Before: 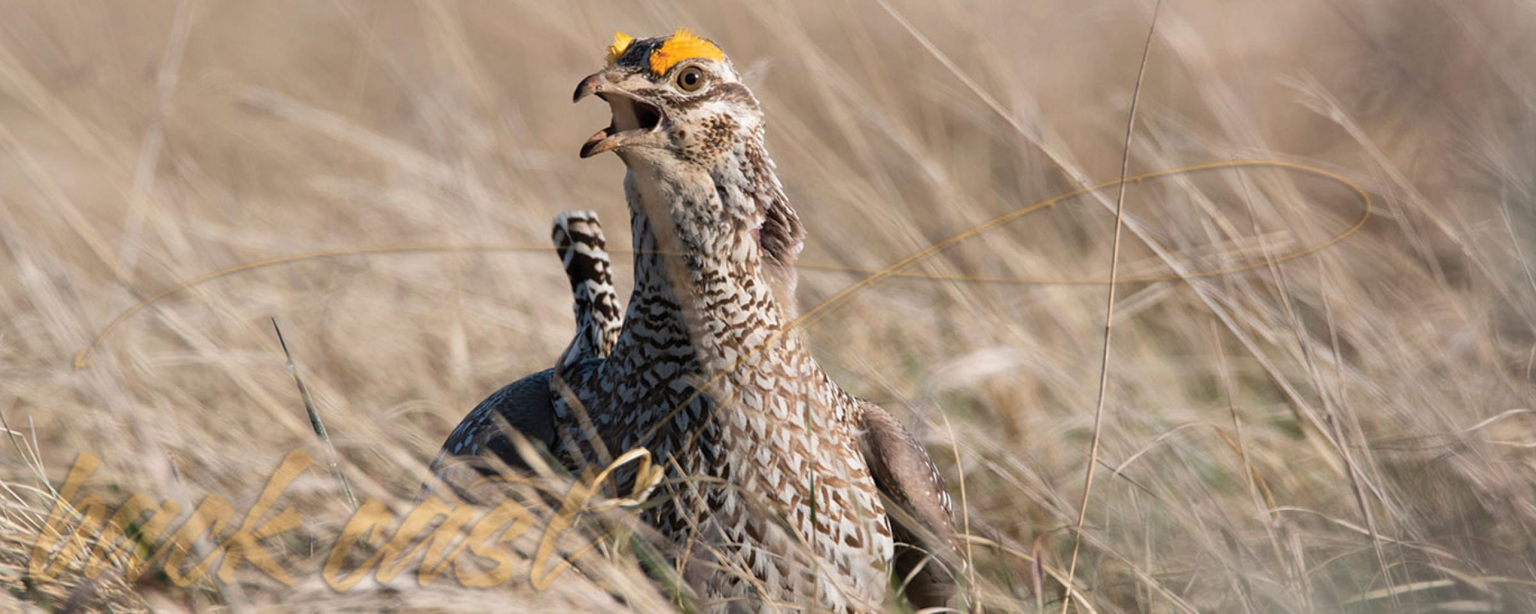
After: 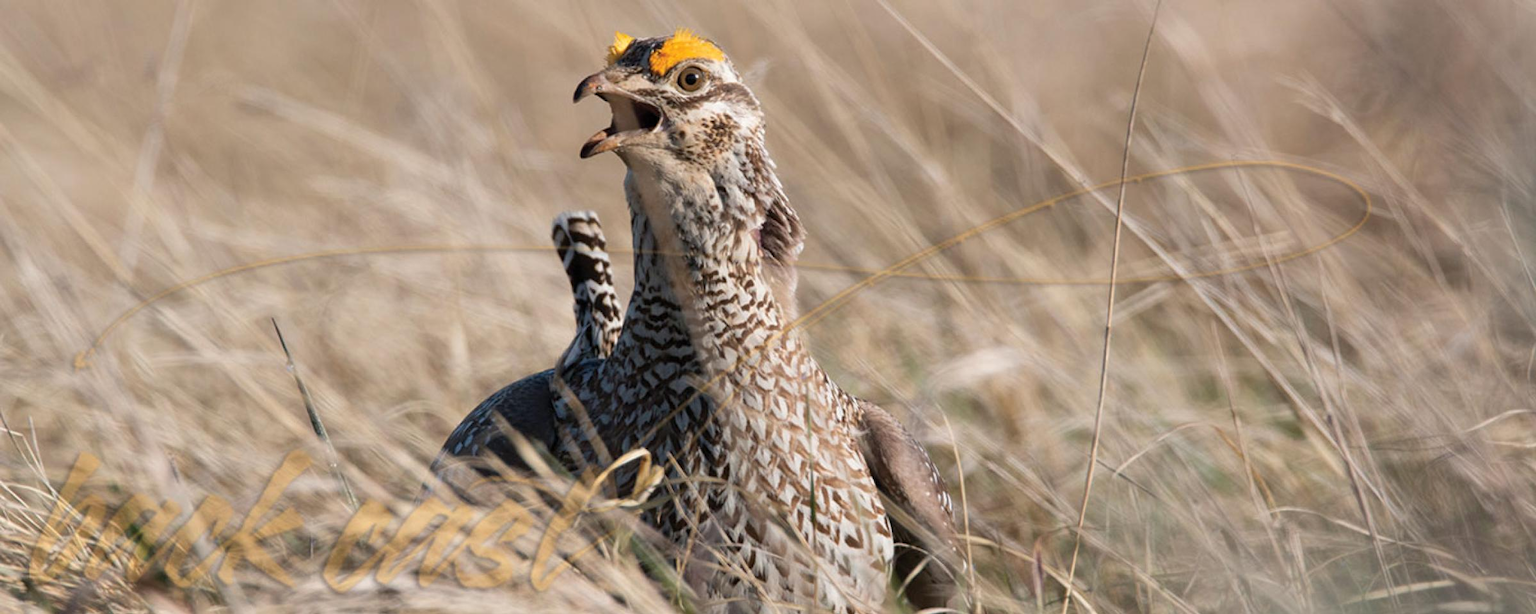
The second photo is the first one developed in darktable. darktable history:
color correction: highlights b* 0.015
